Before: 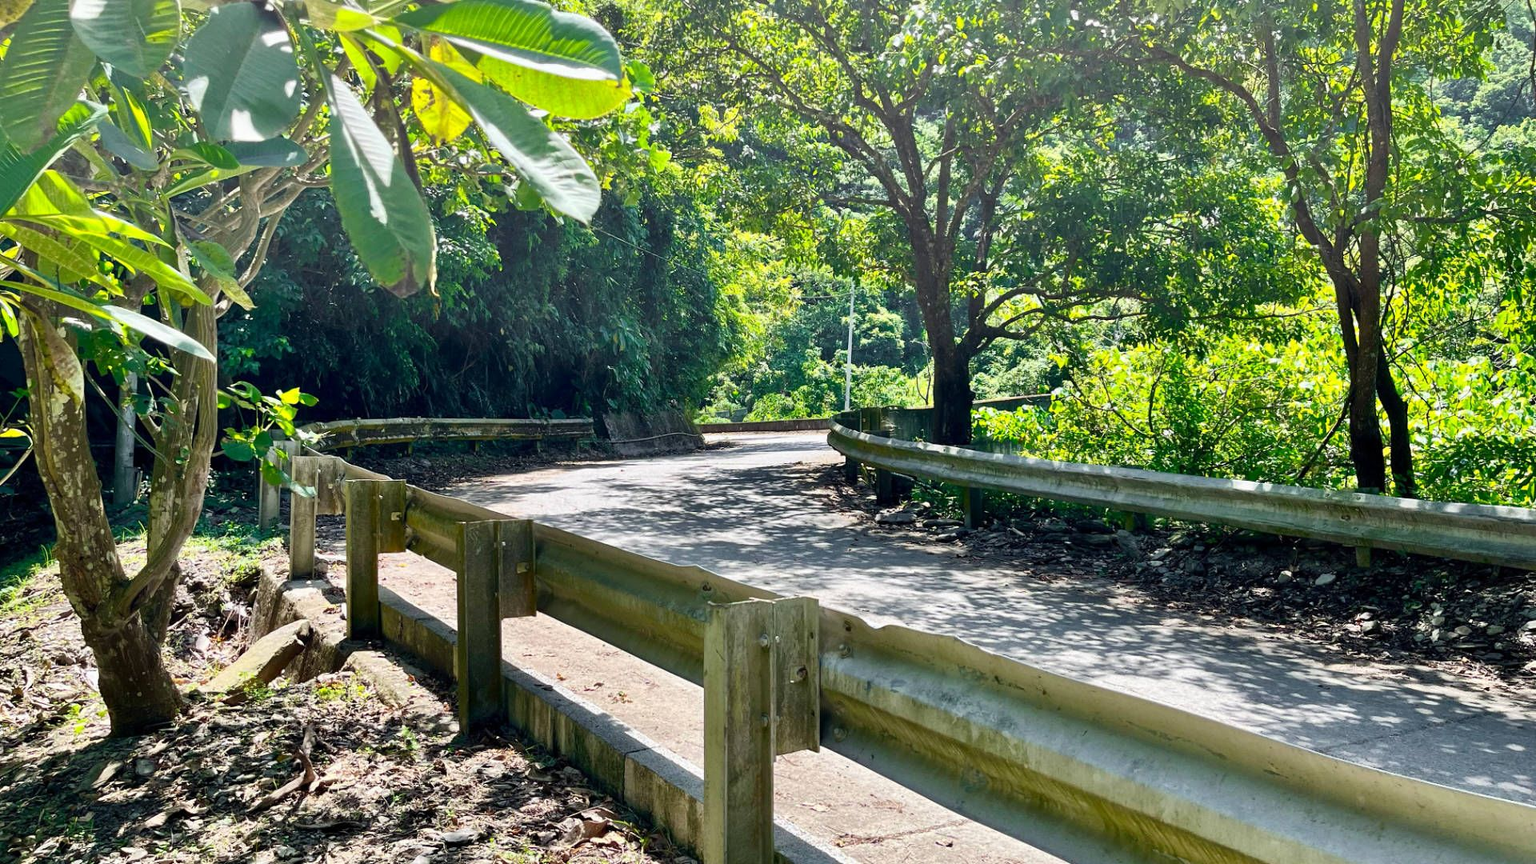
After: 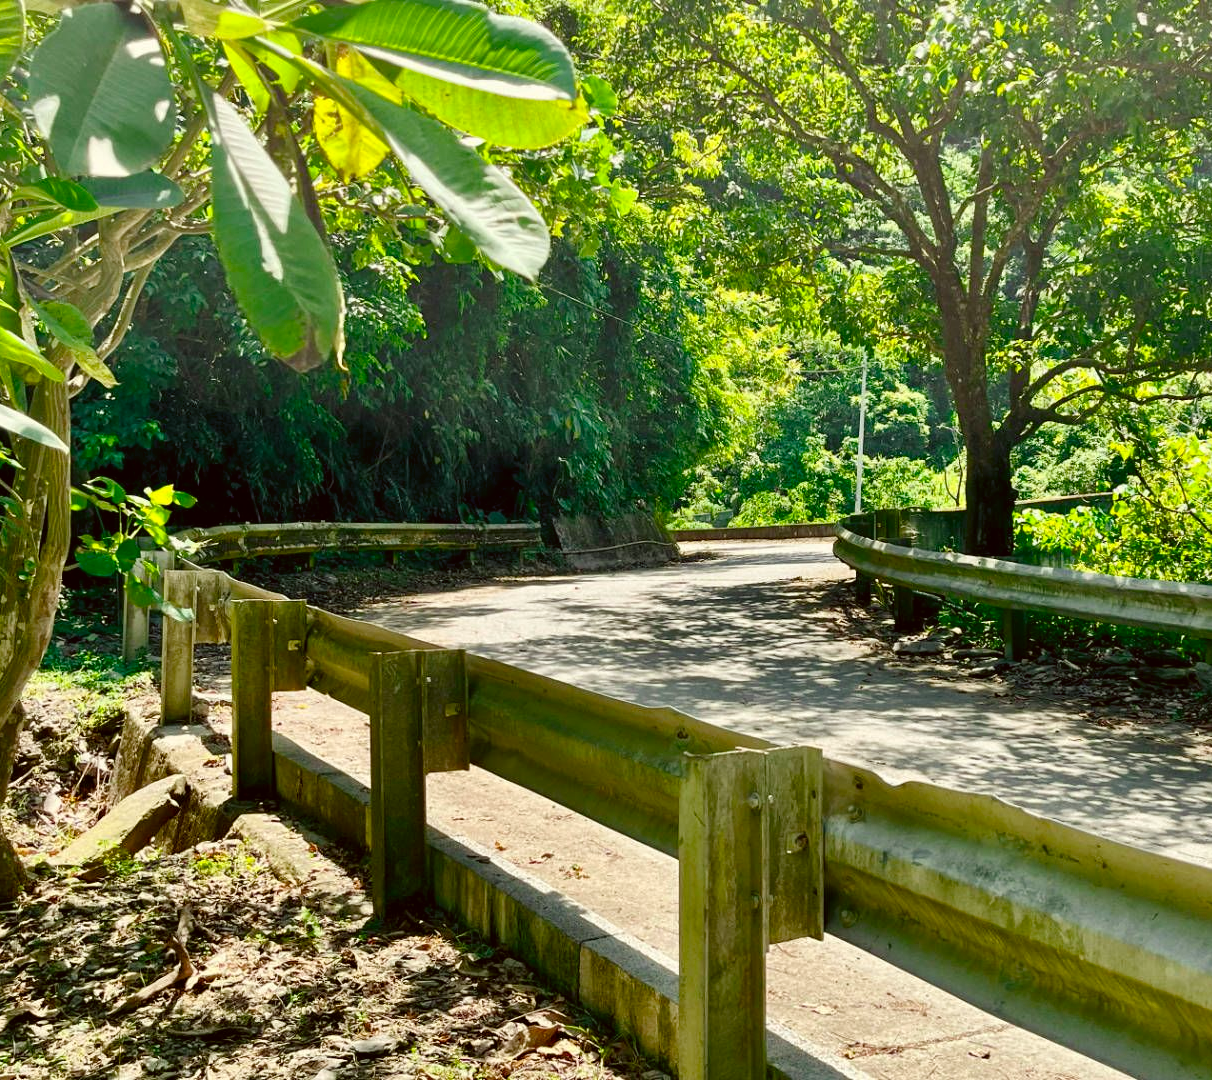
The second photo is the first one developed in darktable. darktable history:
crop: left 10.515%, right 26.356%
color balance rgb: power › hue 328.88°, perceptual saturation grading › global saturation 44.37%, perceptual saturation grading › highlights -50.042%, perceptual saturation grading › shadows 31.22%
color correction: highlights a* -1.36, highlights b* 10.11, shadows a* 0.478, shadows b* 19.07
